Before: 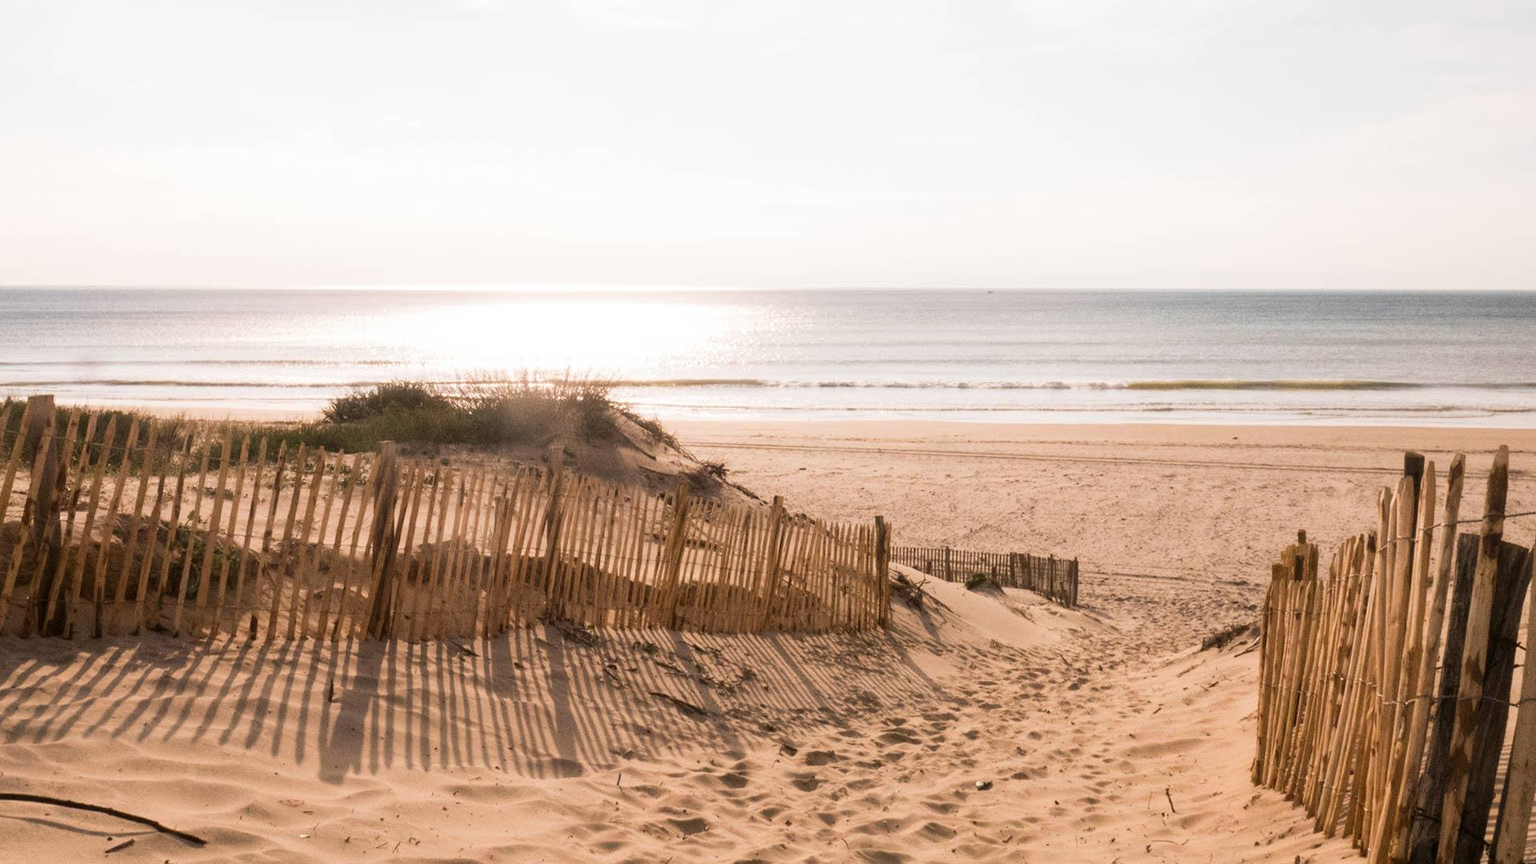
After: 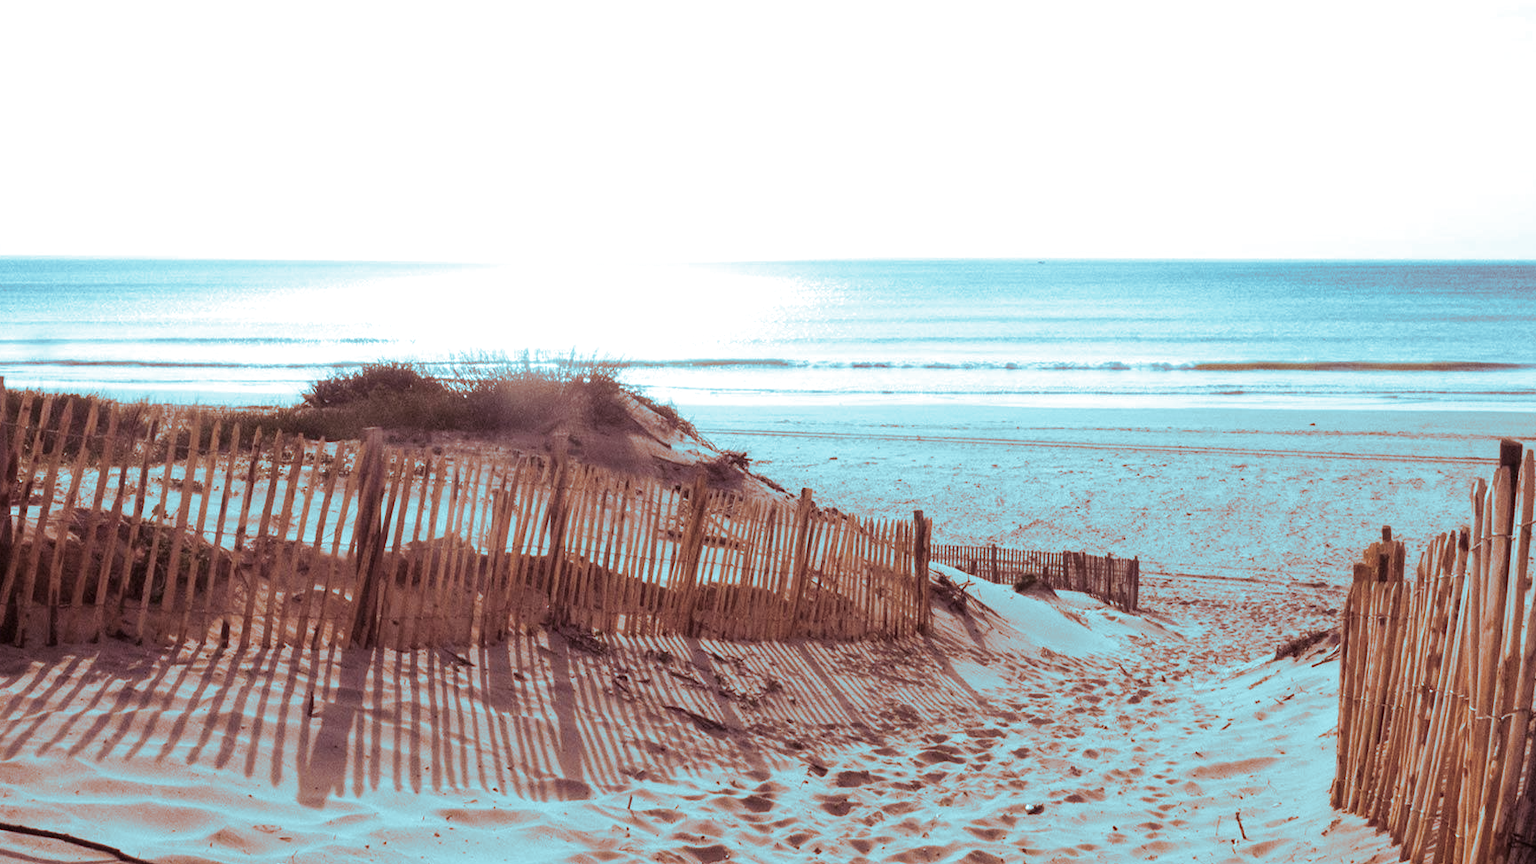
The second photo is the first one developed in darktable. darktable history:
crop: left 3.305%, top 6.436%, right 6.389%, bottom 3.258%
white balance: red 1.042, blue 1.17
split-toning: shadows › hue 327.6°, highlights › hue 198°, highlights › saturation 0.55, balance -21.25, compress 0%
